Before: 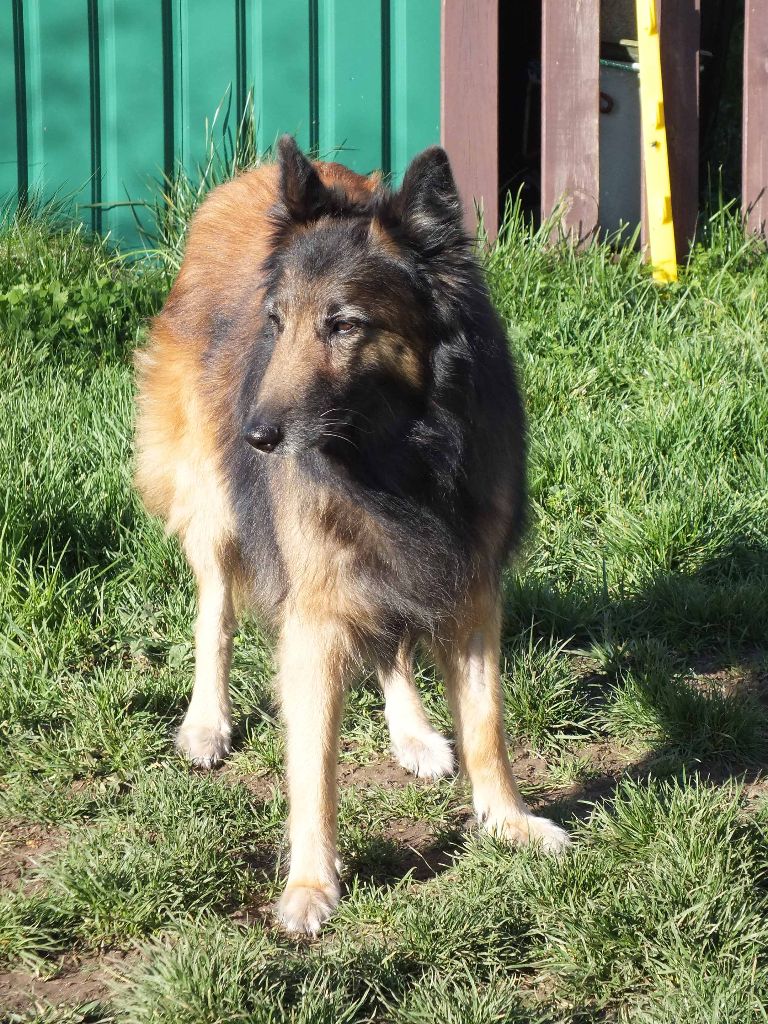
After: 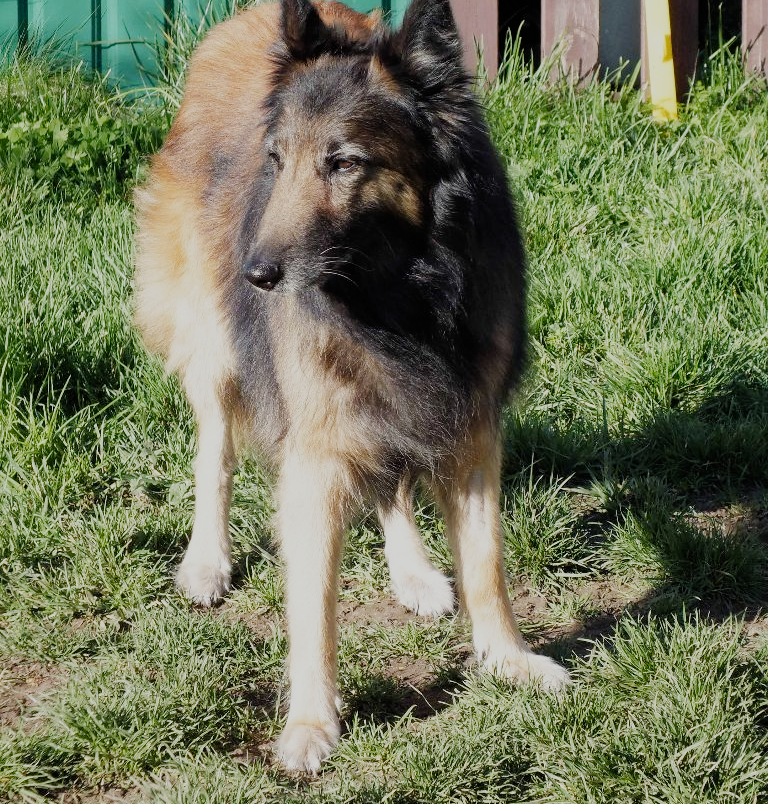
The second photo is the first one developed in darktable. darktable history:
crop and rotate: top 15.888%, bottom 5.525%
filmic rgb: black relative exposure -7.65 EV, white relative exposure 4.56 EV, hardness 3.61, add noise in highlights 0.001, preserve chrominance no, color science v3 (2019), use custom middle-gray values true, contrast in highlights soft
